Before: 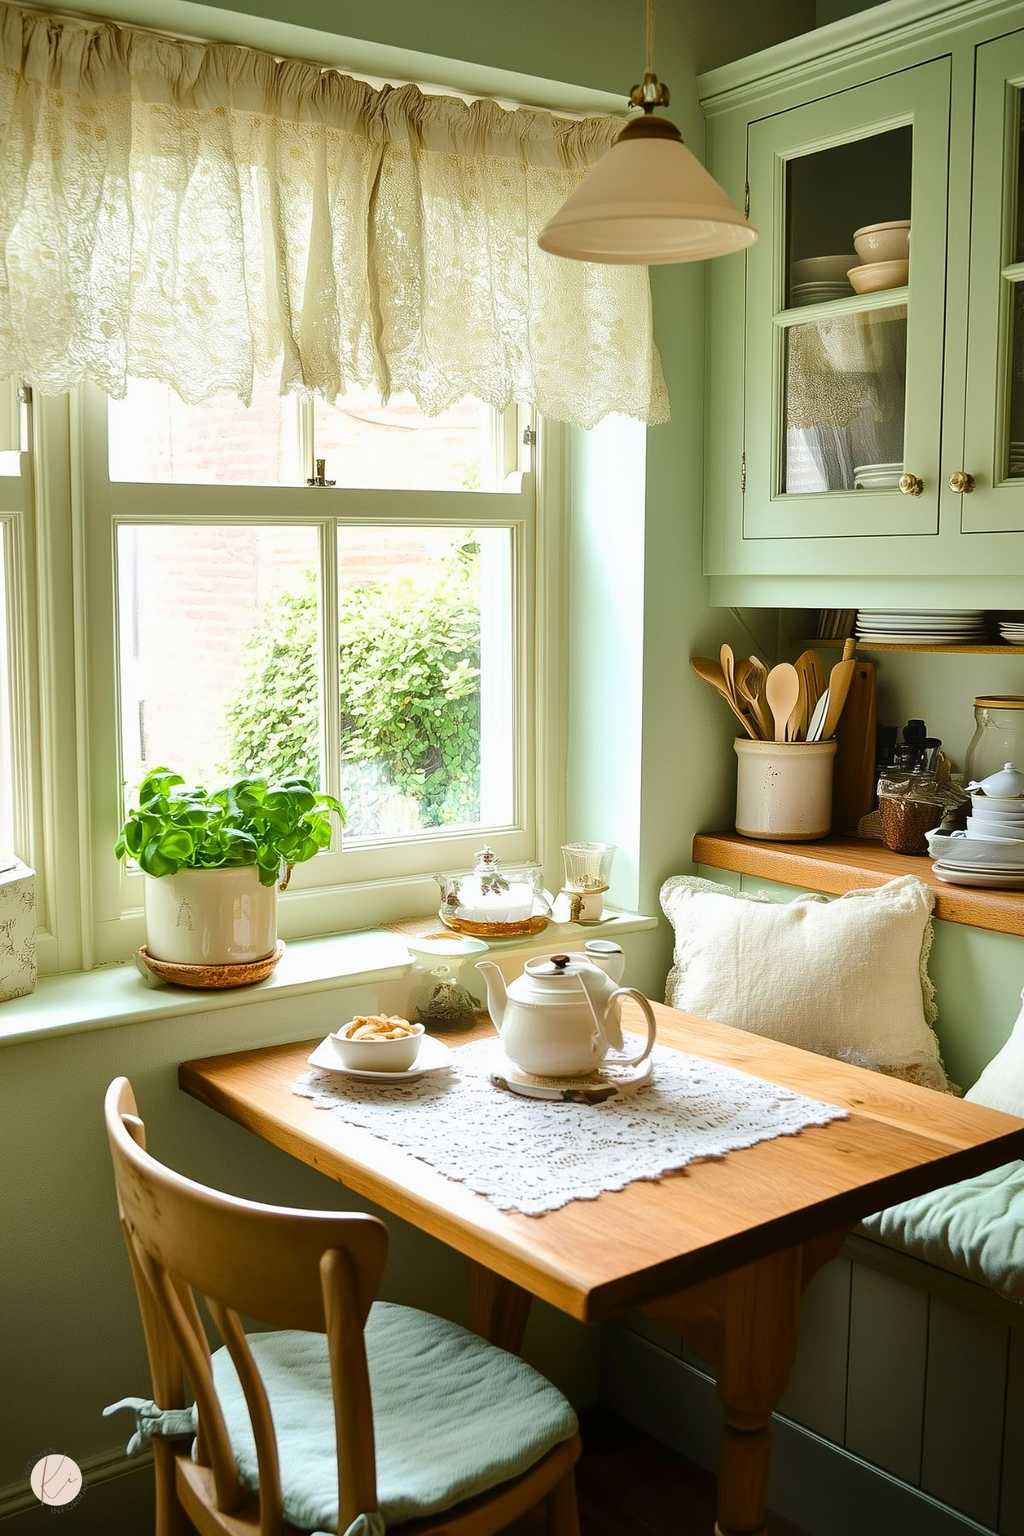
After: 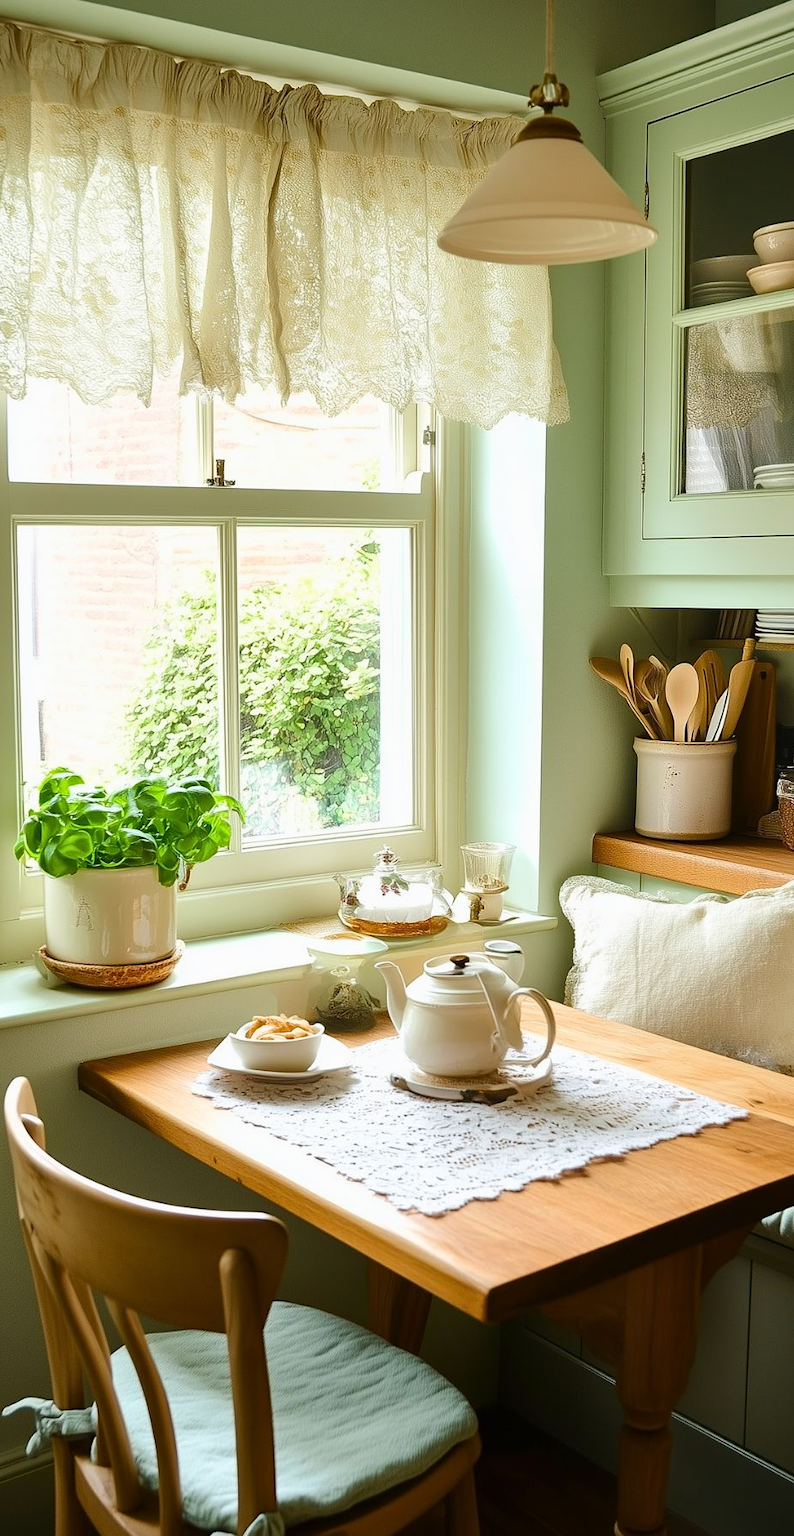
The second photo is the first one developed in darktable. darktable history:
crop: left 9.849%, right 12.557%
